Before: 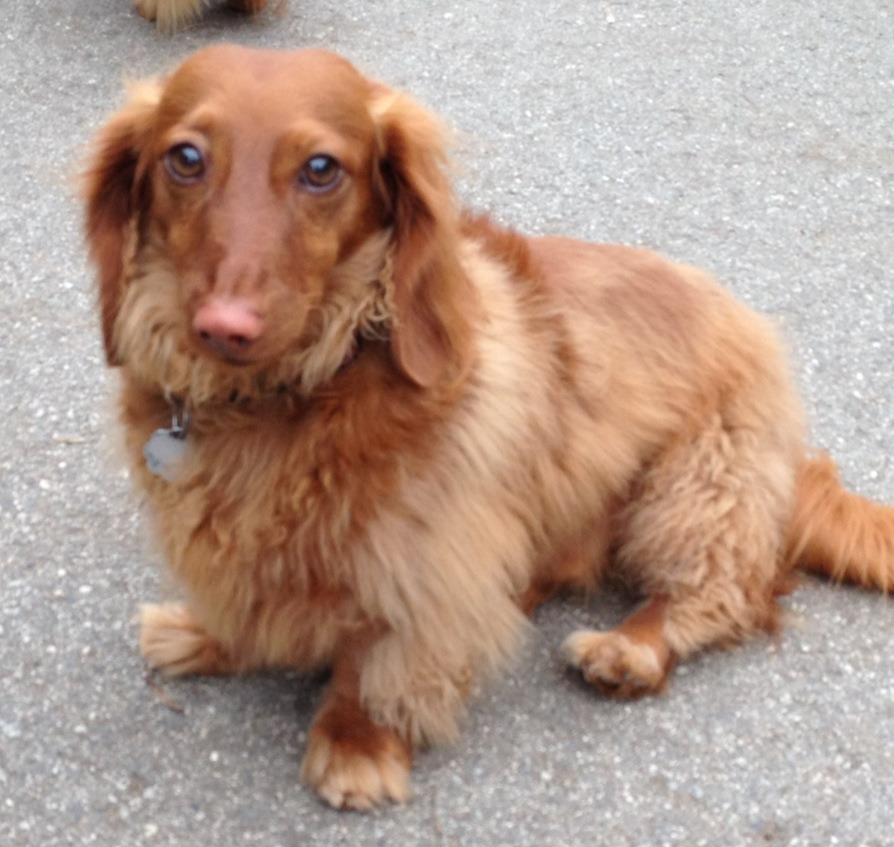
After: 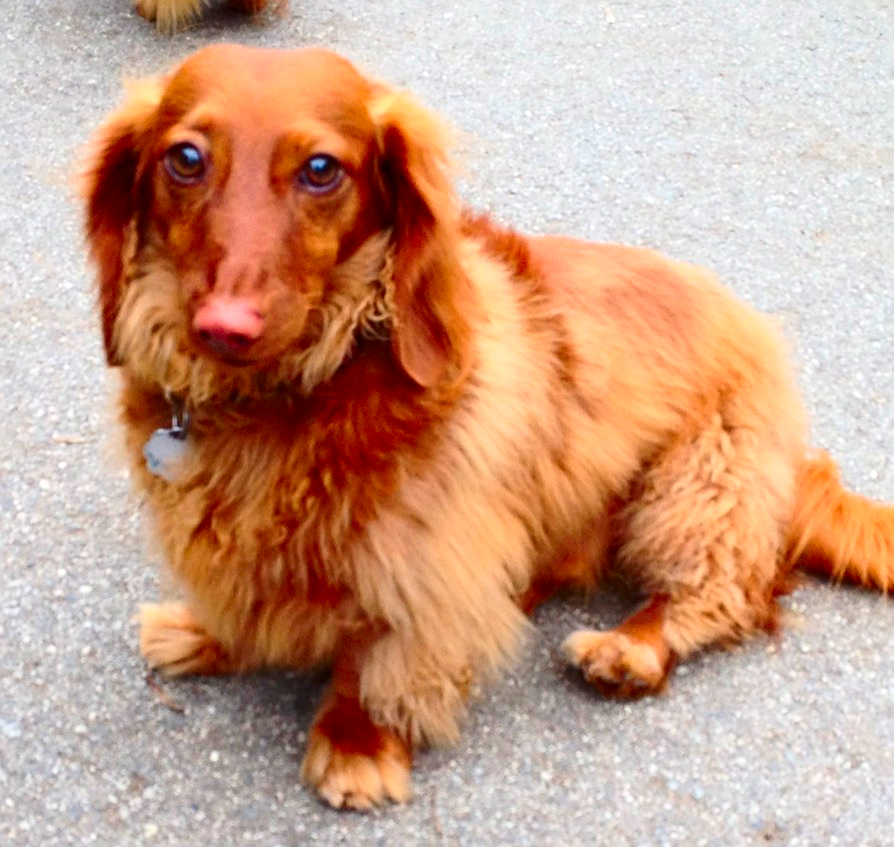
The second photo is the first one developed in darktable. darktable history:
contrast brightness saturation: contrast 0.264, brightness 0.016, saturation 0.861
sharpen: on, module defaults
